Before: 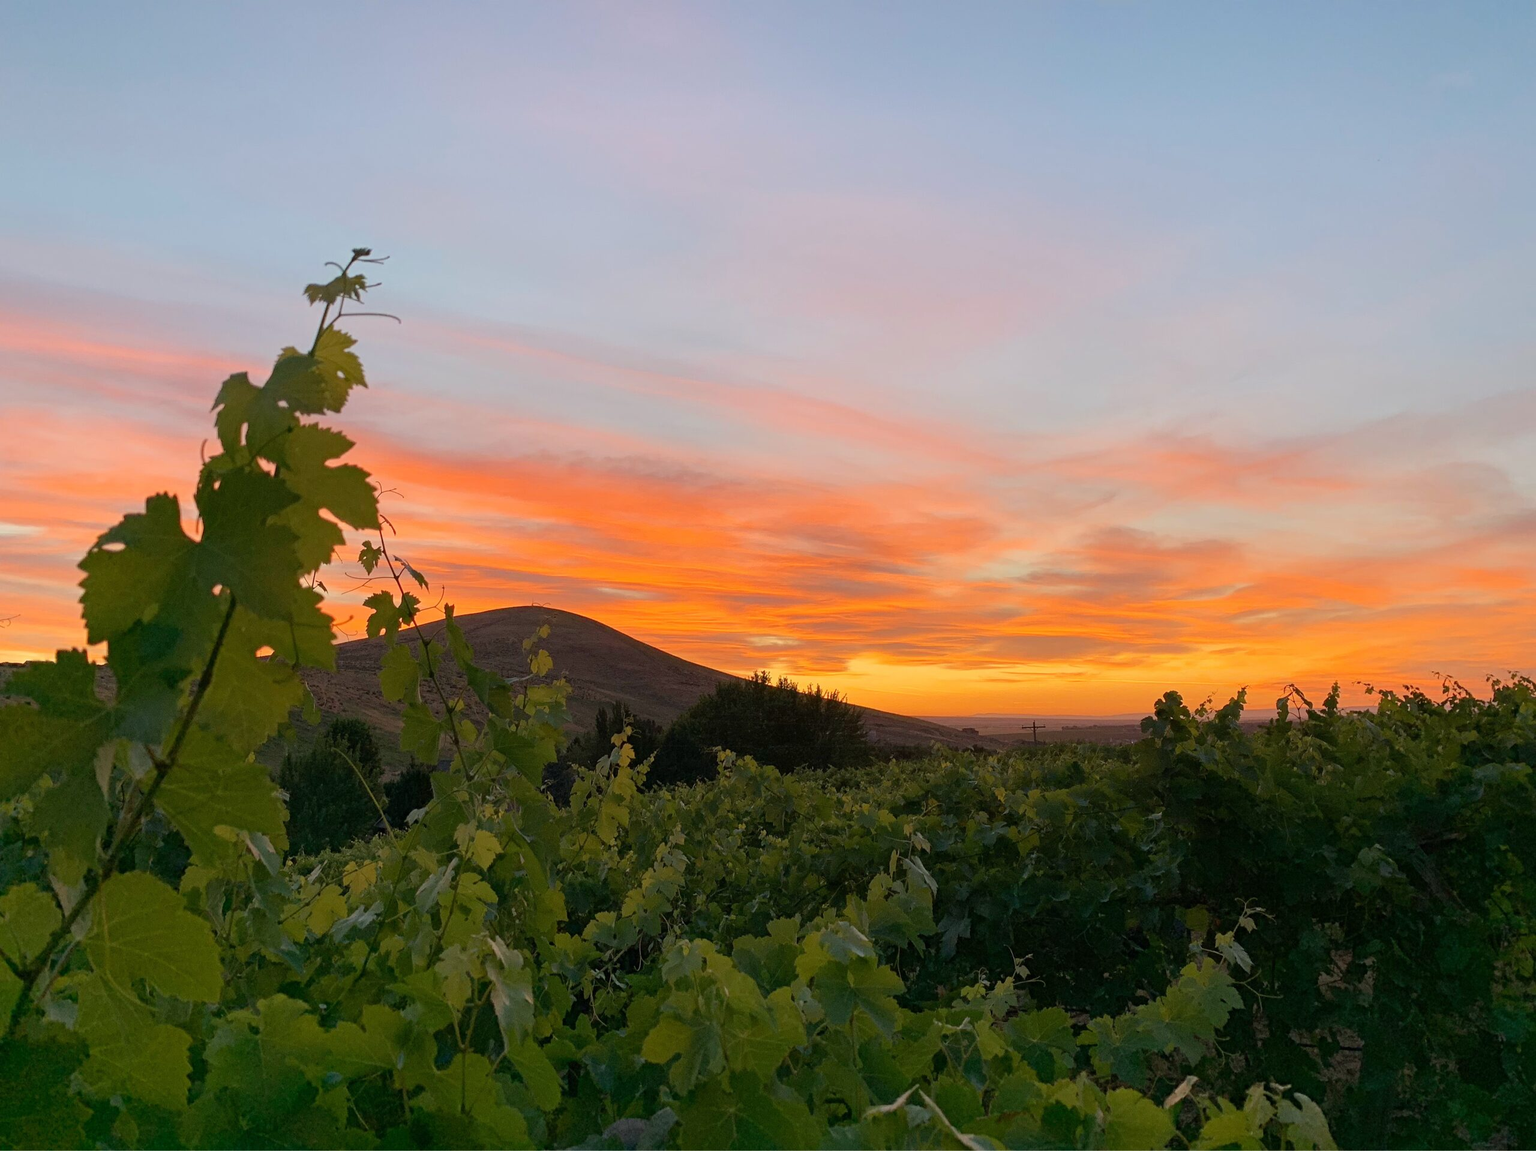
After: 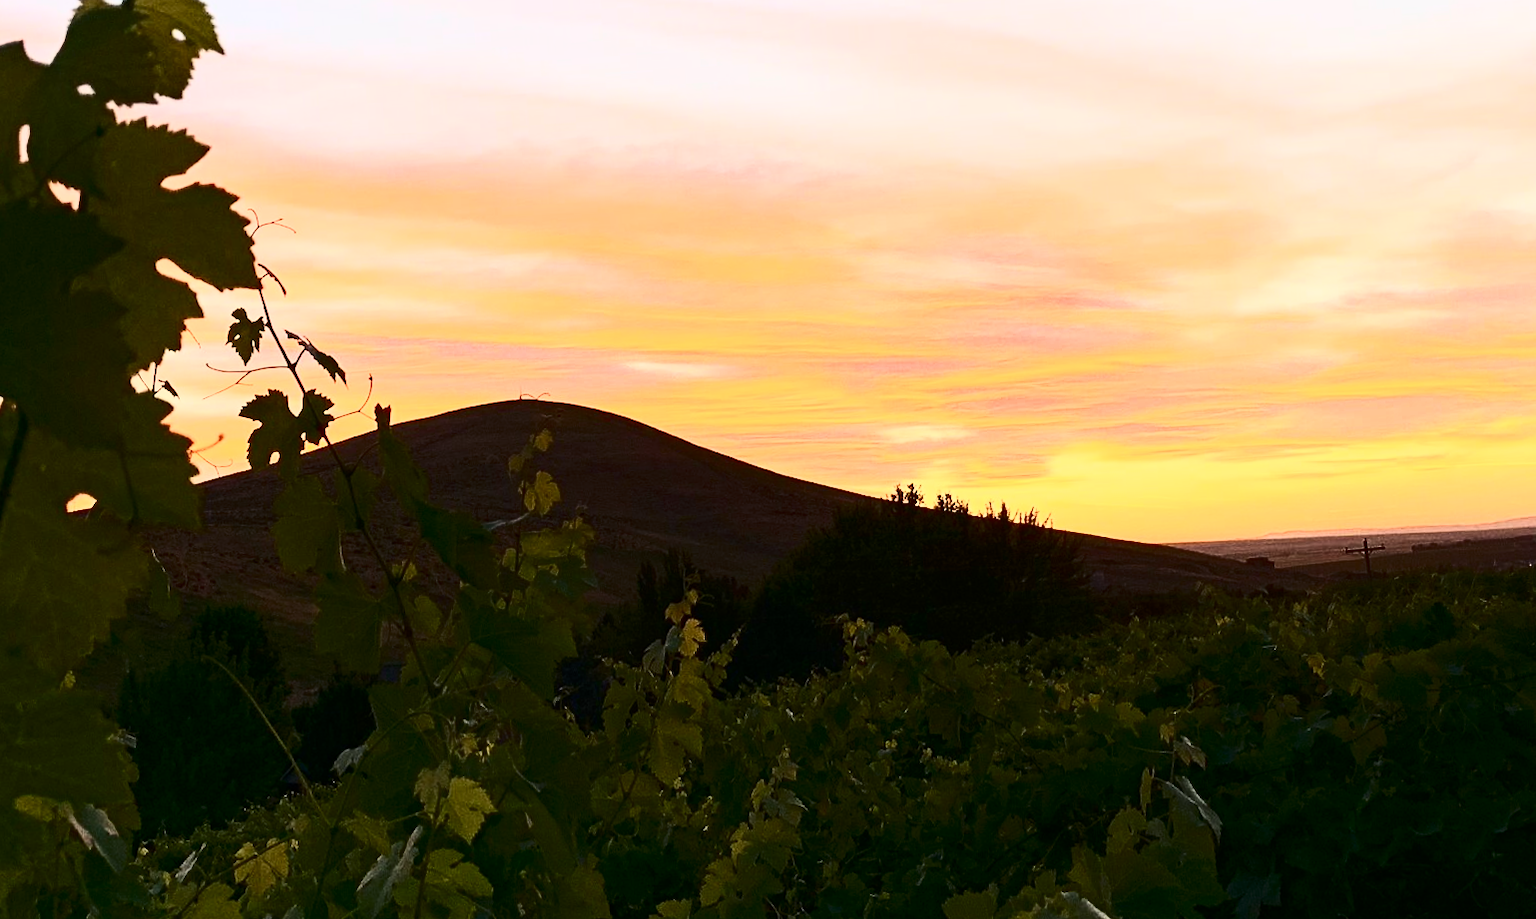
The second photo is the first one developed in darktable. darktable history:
rotate and perspective: rotation -3.52°, crop left 0.036, crop right 0.964, crop top 0.081, crop bottom 0.919
contrast brightness saturation: contrast 0.93, brightness 0.2
crop: left 13.312%, top 31.28%, right 24.627%, bottom 15.582%
